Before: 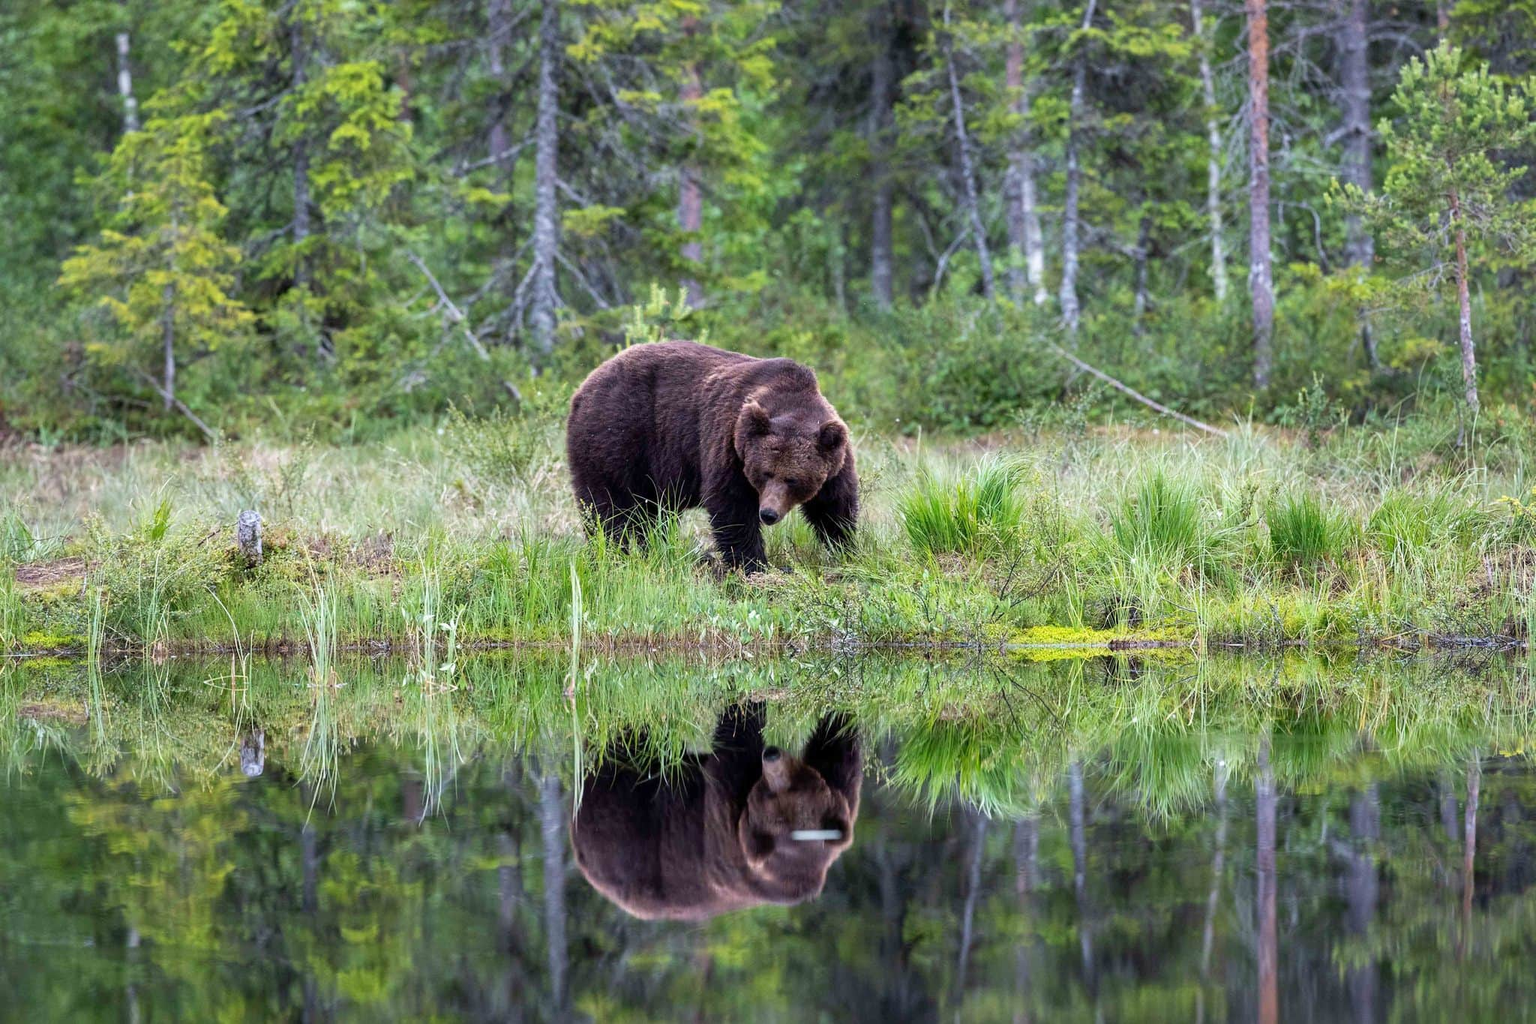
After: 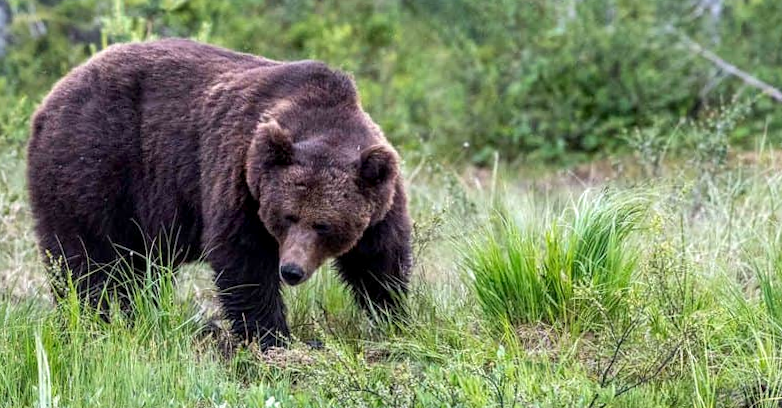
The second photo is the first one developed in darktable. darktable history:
crop: left 31.751%, top 32.172%, right 27.8%, bottom 35.83%
white balance: emerald 1
local contrast: on, module defaults
rotate and perspective: rotation 0.062°, lens shift (vertical) 0.115, lens shift (horizontal) -0.133, crop left 0.047, crop right 0.94, crop top 0.061, crop bottom 0.94
